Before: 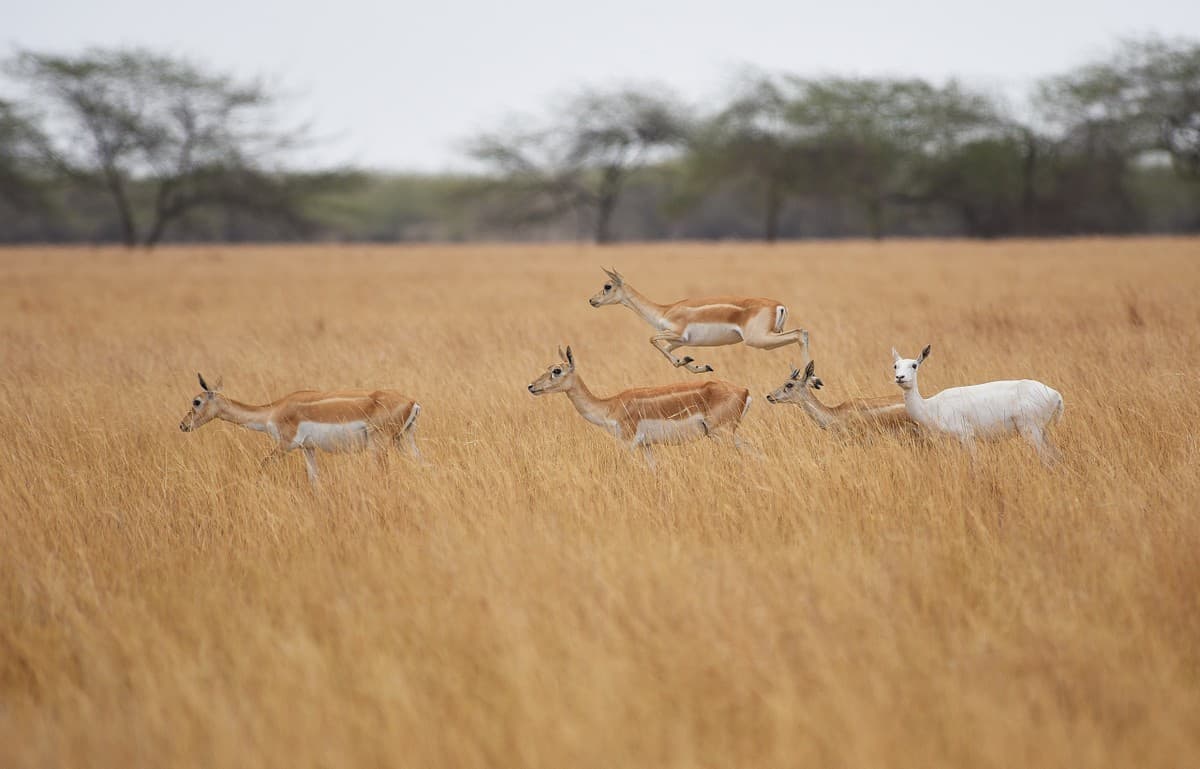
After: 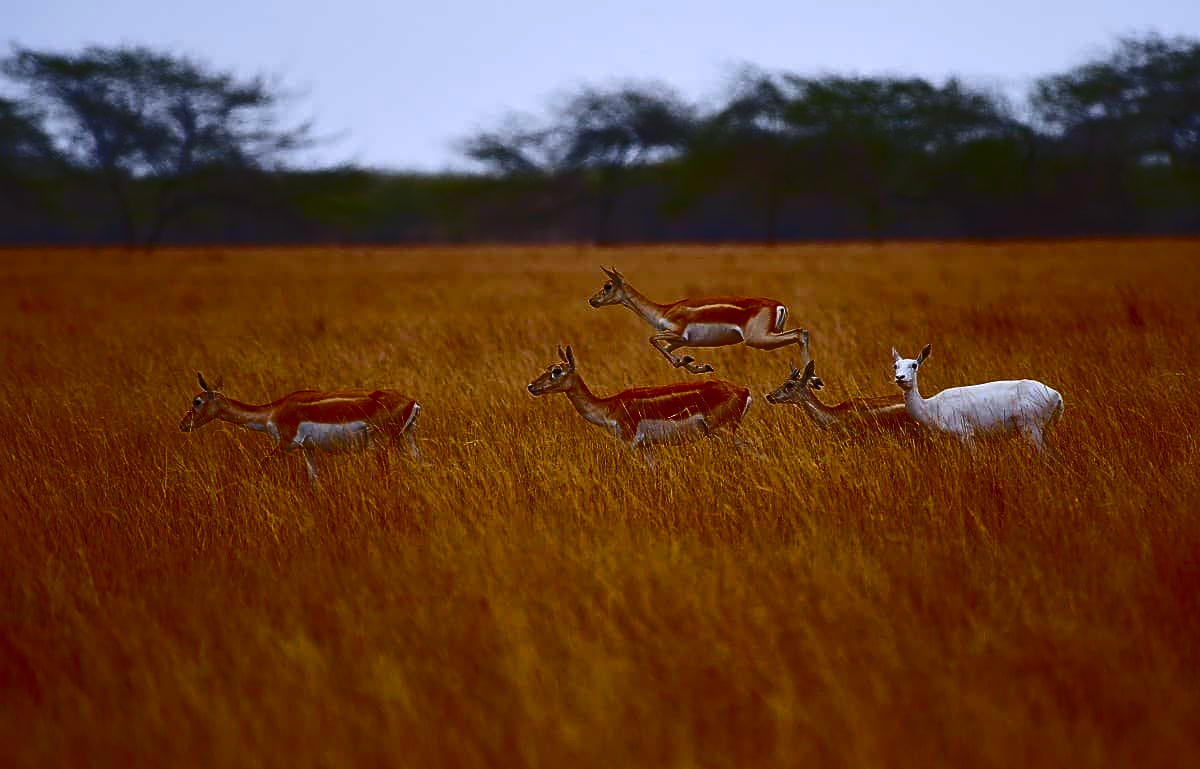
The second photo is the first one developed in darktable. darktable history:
color calibration: illuminant as shot in camera, x 0.358, y 0.373, temperature 4628.91 K
contrast brightness saturation: brightness -0.997, saturation 1
tone curve: curves: ch0 [(0, 0) (0.003, 0.065) (0.011, 0.072) (0.025, 0.09) (0.044, 0.104) (0.069, 0.116) (0.1, 0.127) (0.136, 0.15) (0.177, 0.184) (0.224, 0.223) (0.277, 0.28) (0.335, 0.361) (0.399, 0.443) (0.468, 0.525) (0.543, 0.616) (0.623, 0.713) (0.709, 0.79) (0.801, 0.866) (0.898, 0.933) (1, 1)], color space Lab, independent channels, preserve colors none
sharpen: on, module defaults
